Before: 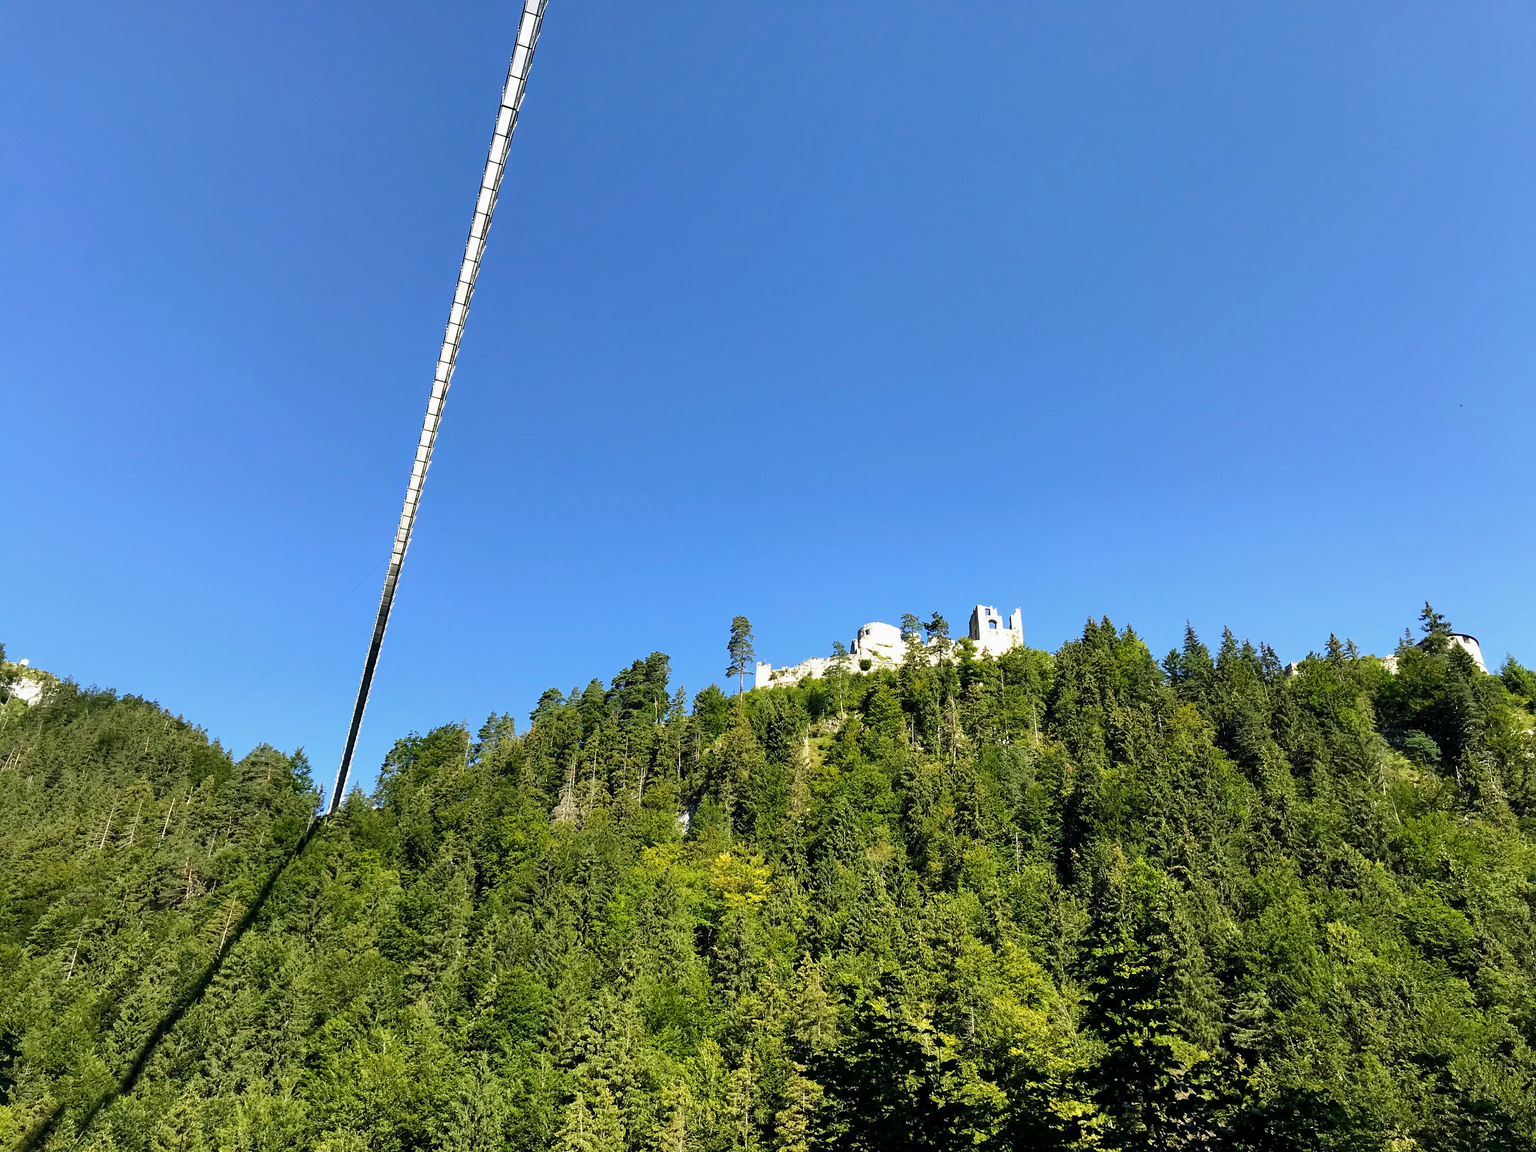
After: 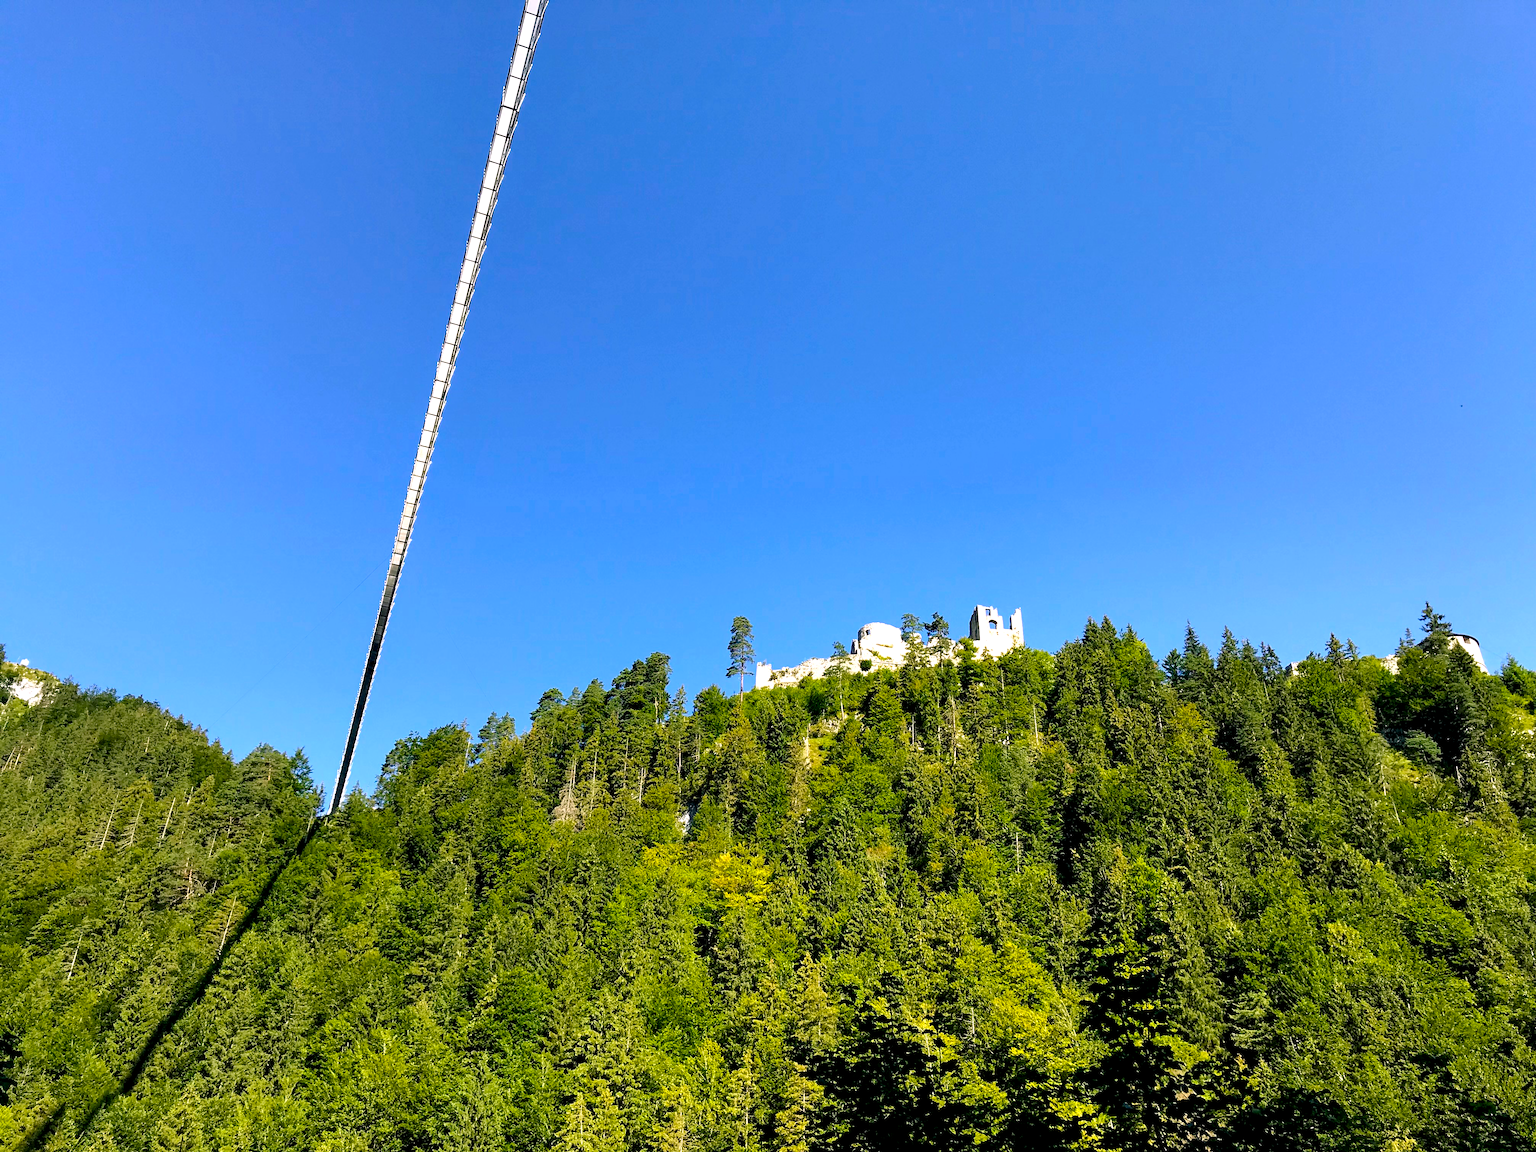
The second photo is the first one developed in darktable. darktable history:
color balance rgb: shadows lift › chroma 2%, shadows lift › hue 217.2°, power › chroma 0.25%, power › hue 60°, highlights gain › chroma 1.5%, highlights gain › hue 309.6°, global offset › luminance -0.5%, perceptual saturation grading › global saturation 15%, global vibrance 20%
exposure: exposure 0.2 EV, compensate highlight preservation false
